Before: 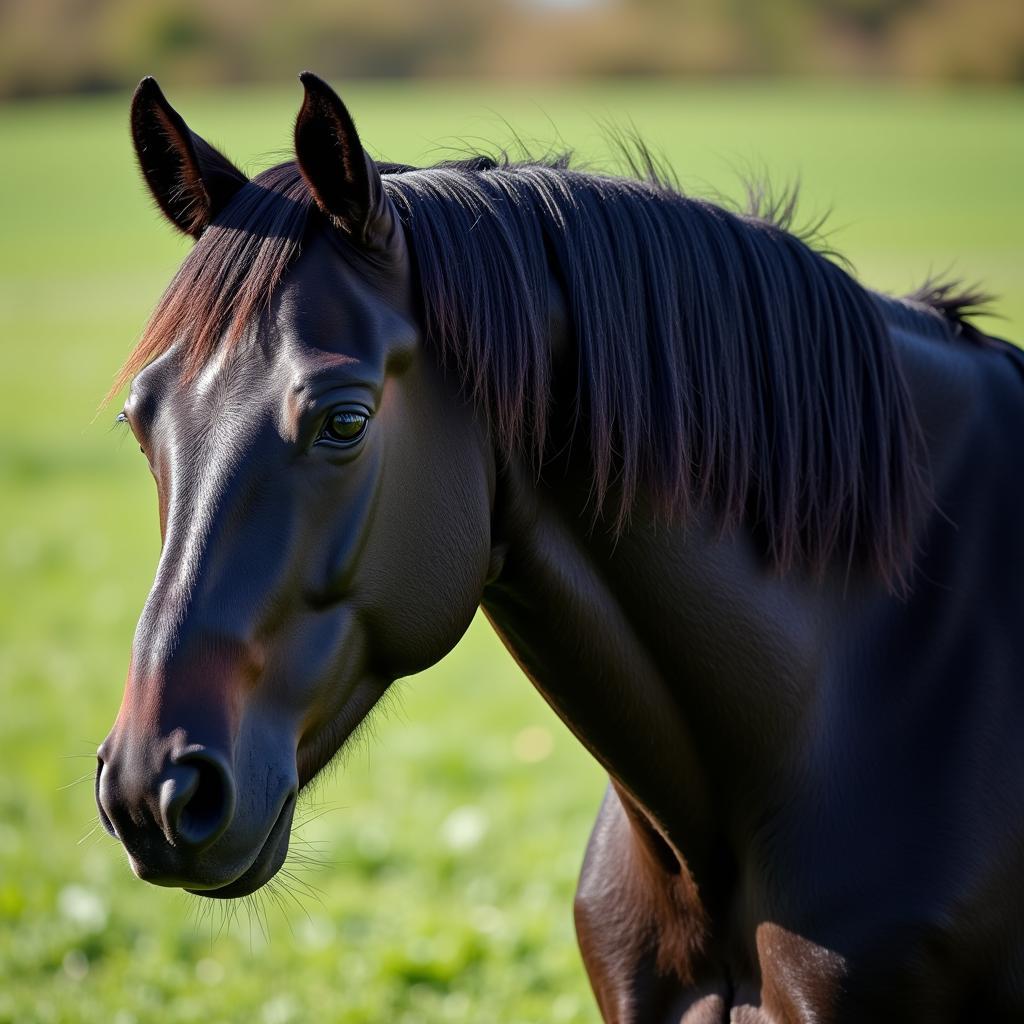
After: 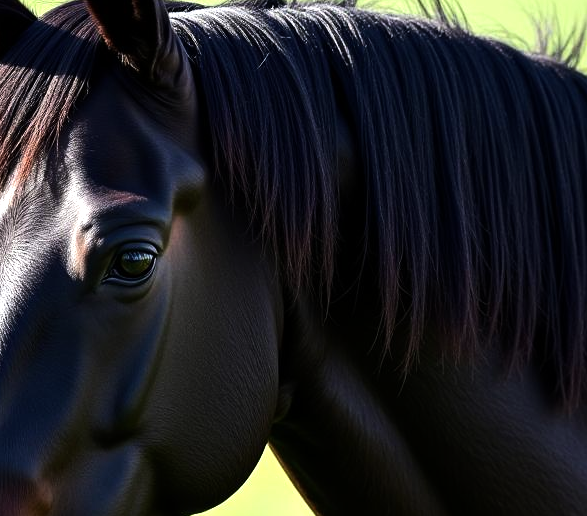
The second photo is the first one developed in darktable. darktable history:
crop: left 20.734%, top 15.902%, right 21.909%, bottom 33.689%
tone equalizer: -8 EV -1.04 EV, -7 EV -0.976 EV, -6 EV -0.867 EV, -5 EV -0.573 EV, -3 EV 0.583 EV, -2 EV 0.859 EV, -1 EV 0.993 EV, +0 EV 1.07 EV, edges refinement/feathering 500, mask exposure compensation -1.57 EV, preserve details no
